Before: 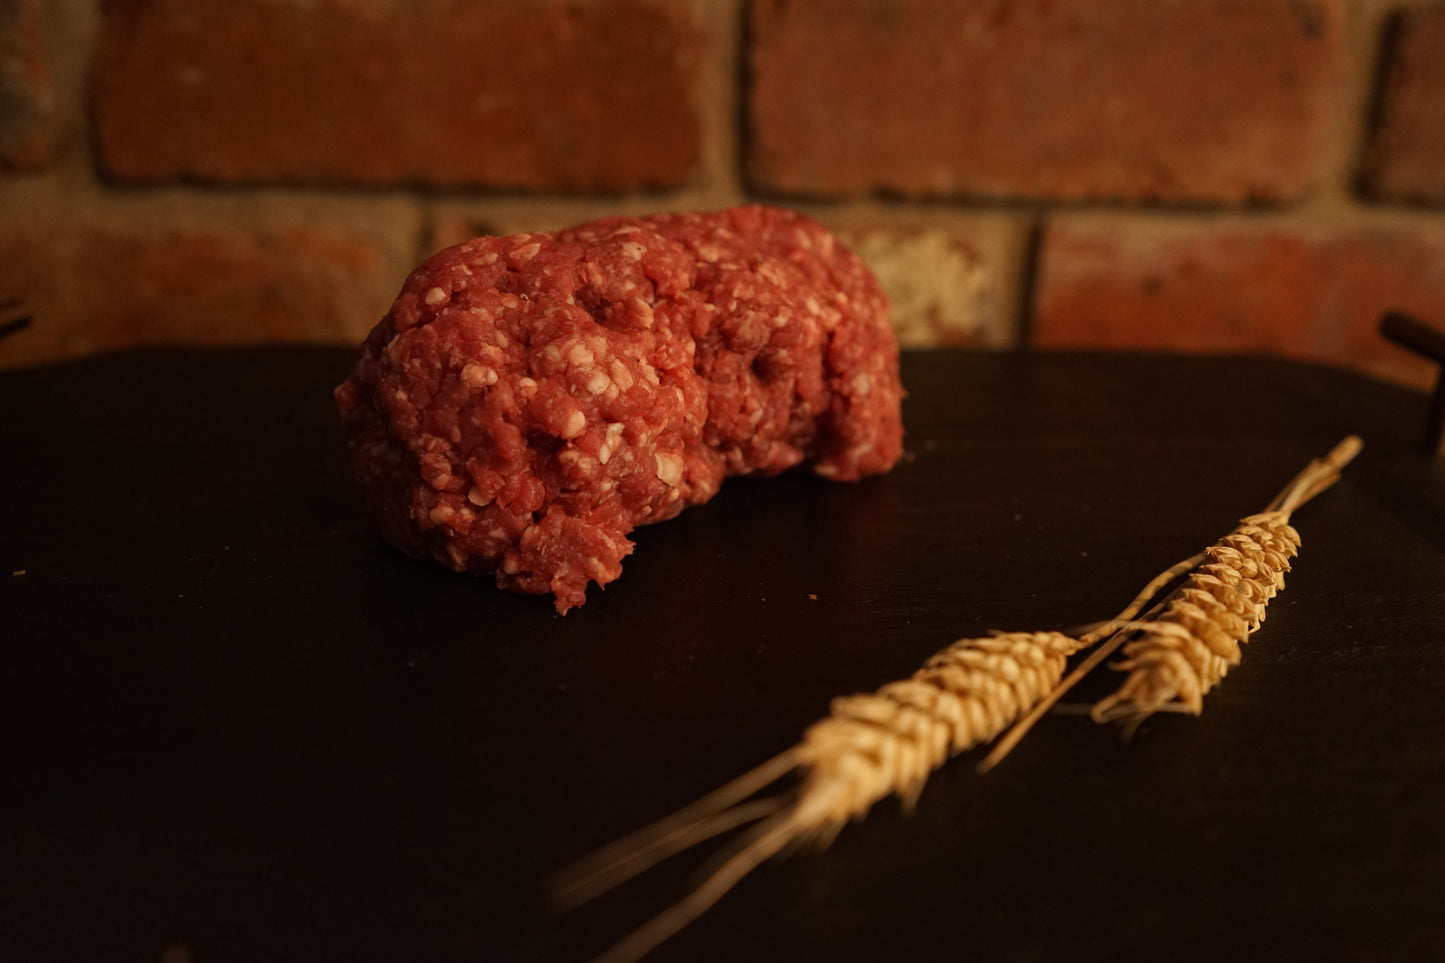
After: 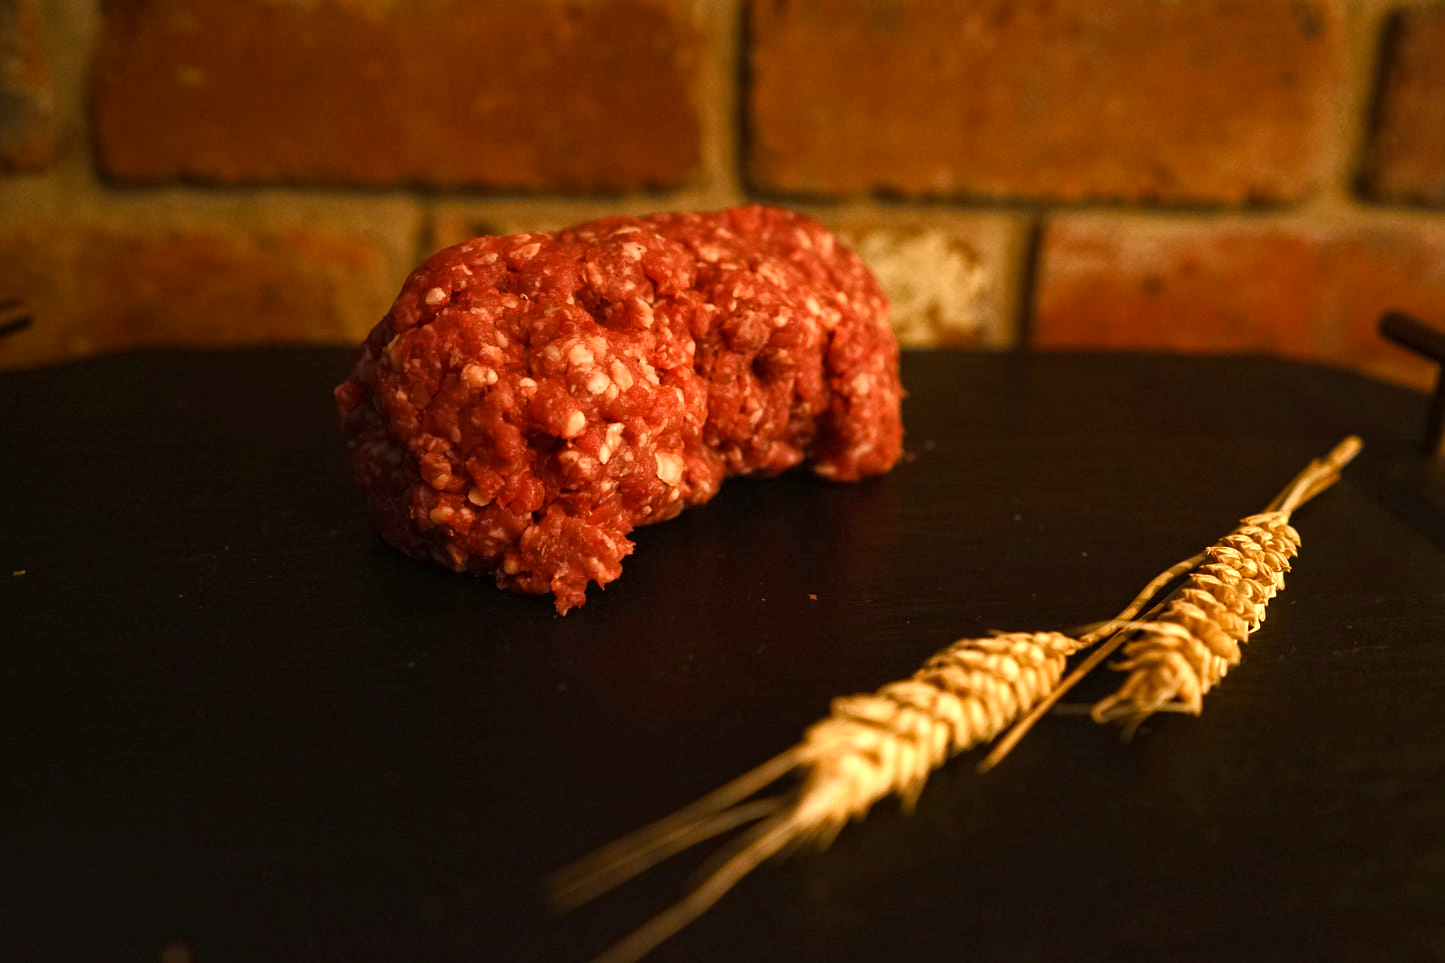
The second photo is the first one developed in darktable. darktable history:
exposure: black level correction 0, exposure 0.697 EV, compensate highlight preservation false
color balance rgb: shadows lift › chroma 2.064%, shadows lift › hue 183.41°, perceptual saturation grading › global saturation 0.994%, perceptual saturation grading › highlights -8.965%, perceptual saturation grading › mid-tones 18.399%, perceptual saturation grading › shadows 28.526%, perceptual brilliance grading › highlights 10.013%, perceptual brilliance grading › shadows -5.069%
